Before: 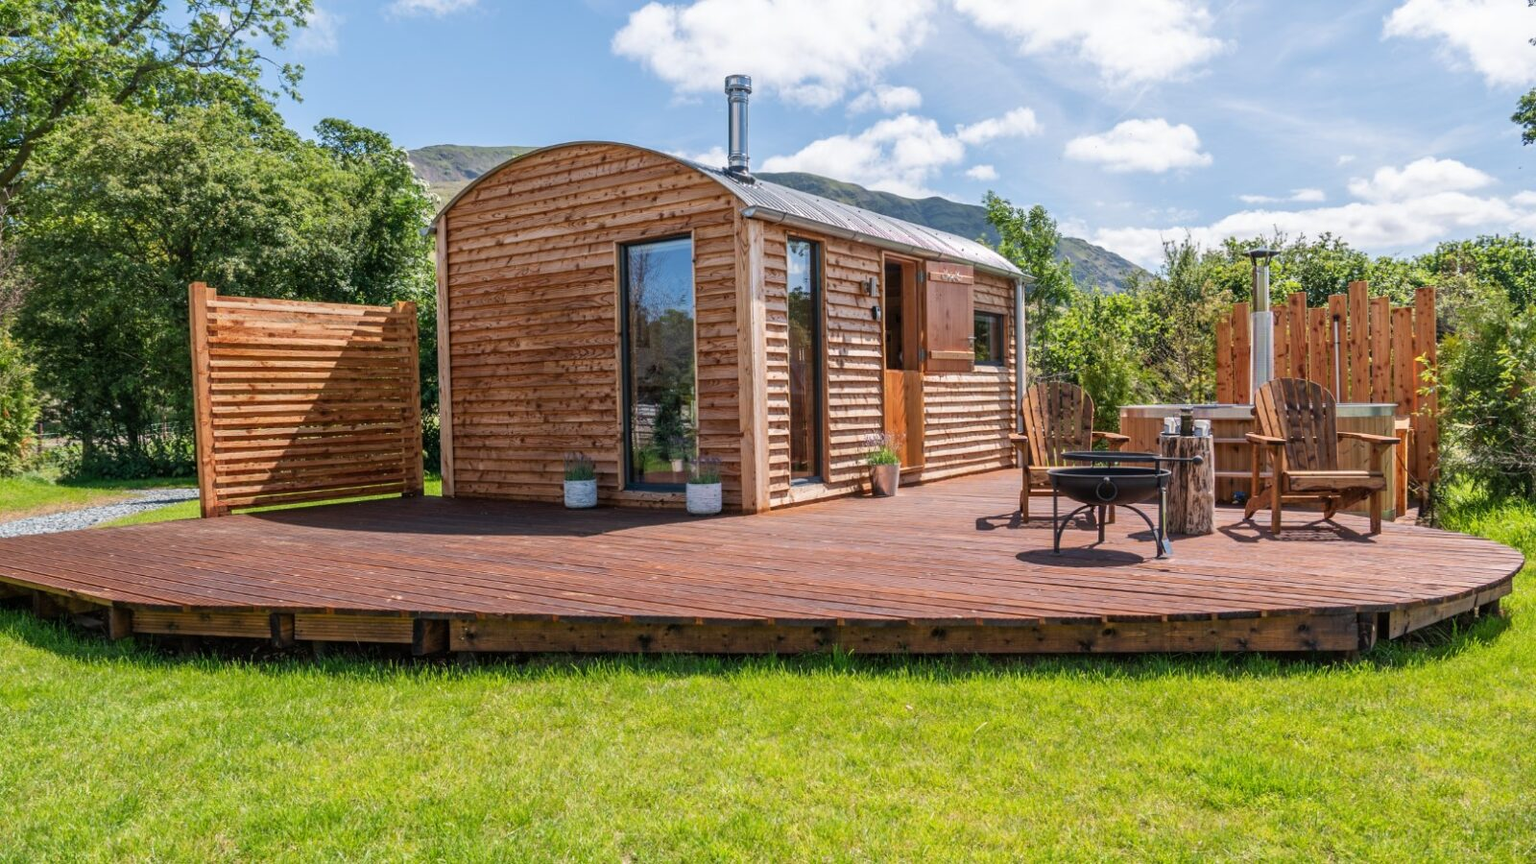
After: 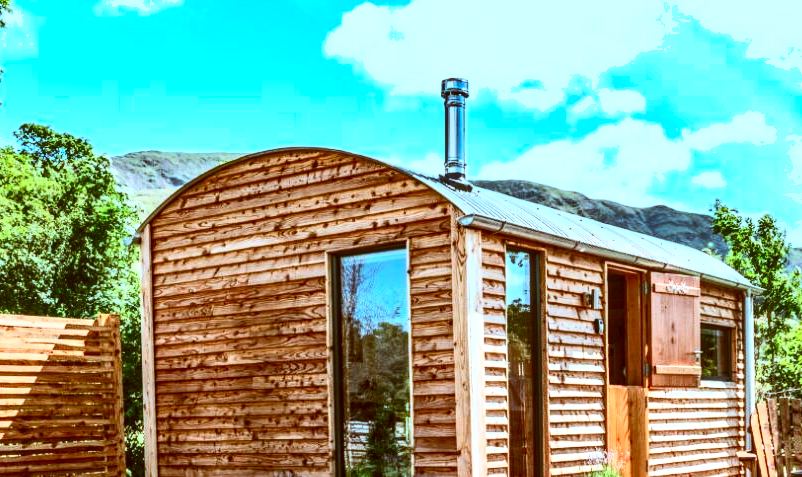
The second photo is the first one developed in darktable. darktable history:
contrast brightness saturation: contrast 0.4, brightness 0.113, saturation 0.207
local contrast: on, module defaults
crop: left 19.649%, right 30.201%, bottom 46.935%
exposure: black level correction 0, exposure 0.692 EV, compensate highlight preservation false
shadows and highlights: shadows 30.7, highlights -62.72, shadows color adjustment 98.02%, highlights color adjustment 58.47%, soften with gaussian
color correction: highlights a* -14.56, highlights b* -16.51, shadows a* 10.14, shadows b* 29.66
